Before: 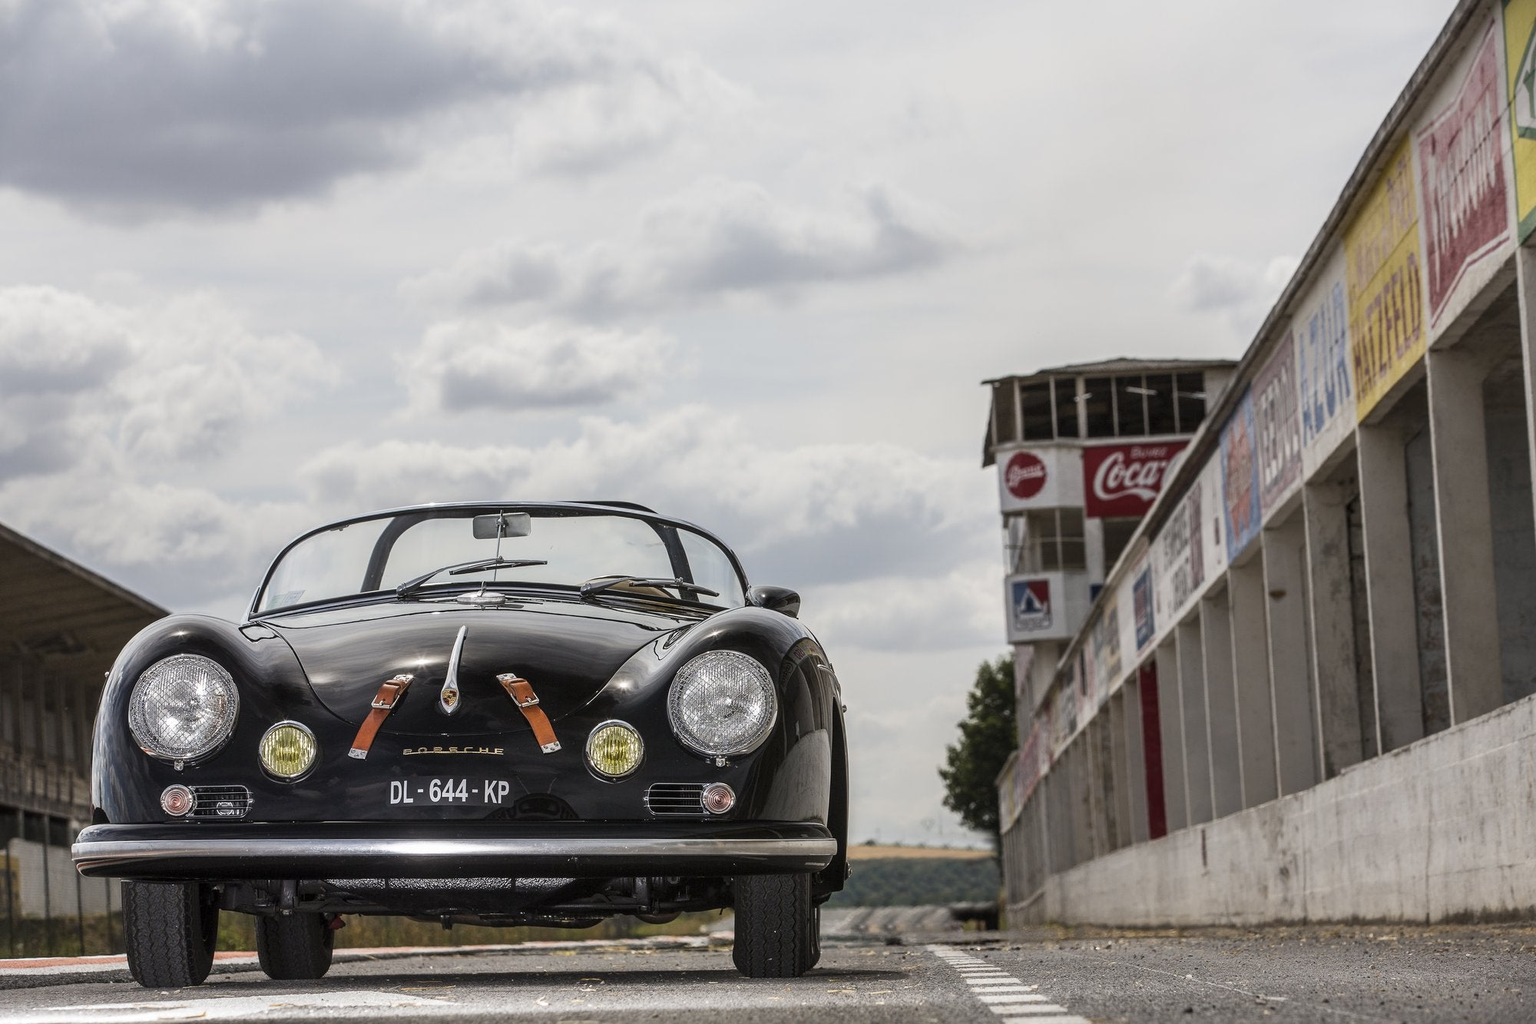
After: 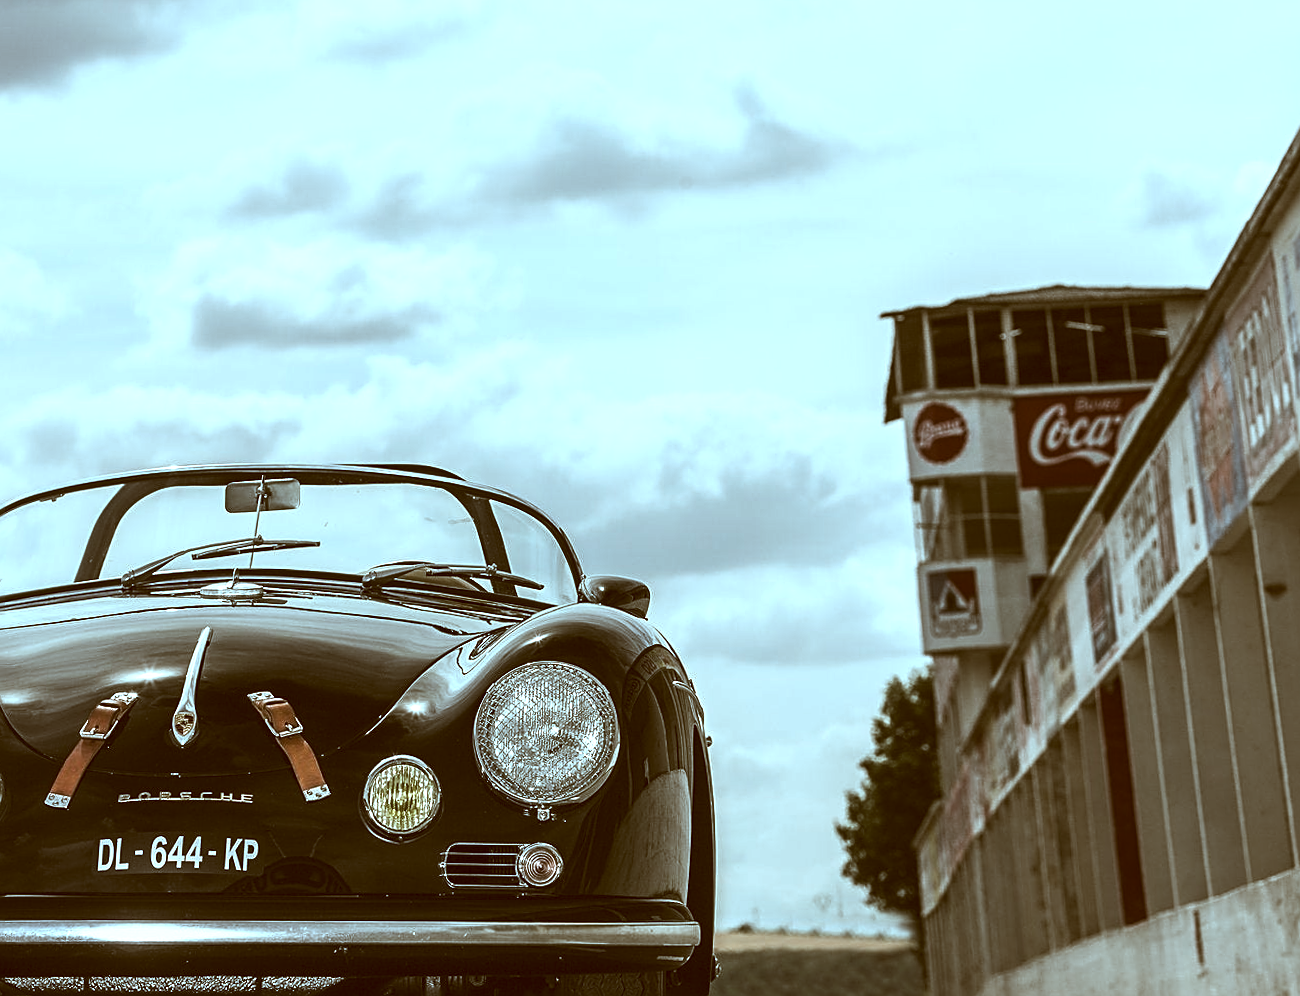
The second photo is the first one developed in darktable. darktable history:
crop and rotate: left 17.046%, top 10.659%, right 12.989%, bottom 14.553%
levels: levels [0, 0.618, 1]
tone curve: curves: ch0 [(0, 0) (0.003, 0.144) (0.011, 0.149) (0.025, 0.159) (0.044, 0.183) (0.069, 0.207) (0.1, 0.236) (0.136, 0.269) (0.177, 0.303) (0.224, 0.339) (0.277, 0.38) (0.335, 0.428) (0.399, 0.478) (0.468, 0.539) (0.543, 0.604) (0.623, 0.679) (0.709, 0.755) (0.801, 0.836) (0.898, 0.918) (1, 1)], preserve colors none
sharpen: on, module defaults
color correction: highlights a* -14.62, highlights b* -16.22, shadows a* 10.12, shadows b* 29.4
exposure: exposure 0.574 EV, compensate highlight preservation false
rotate and perspective: rotation 0.215°, lens shift (vertical) -0.139, crop left 0.069, crop right 0.939, crop top 0.002, crop bottom 0.996
